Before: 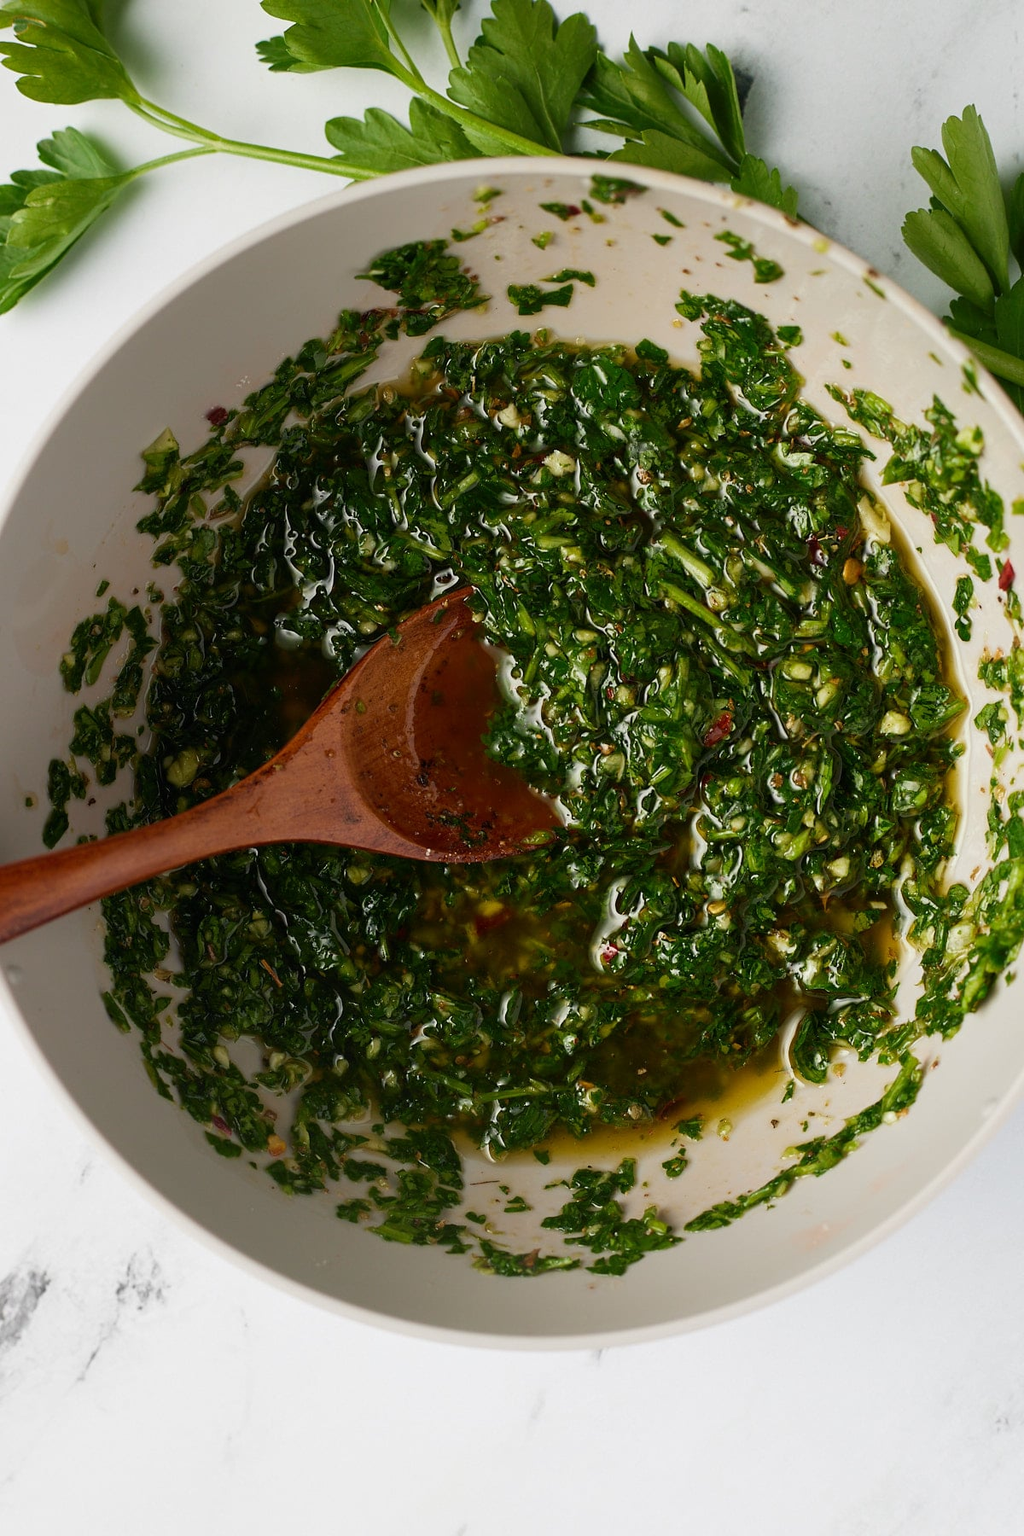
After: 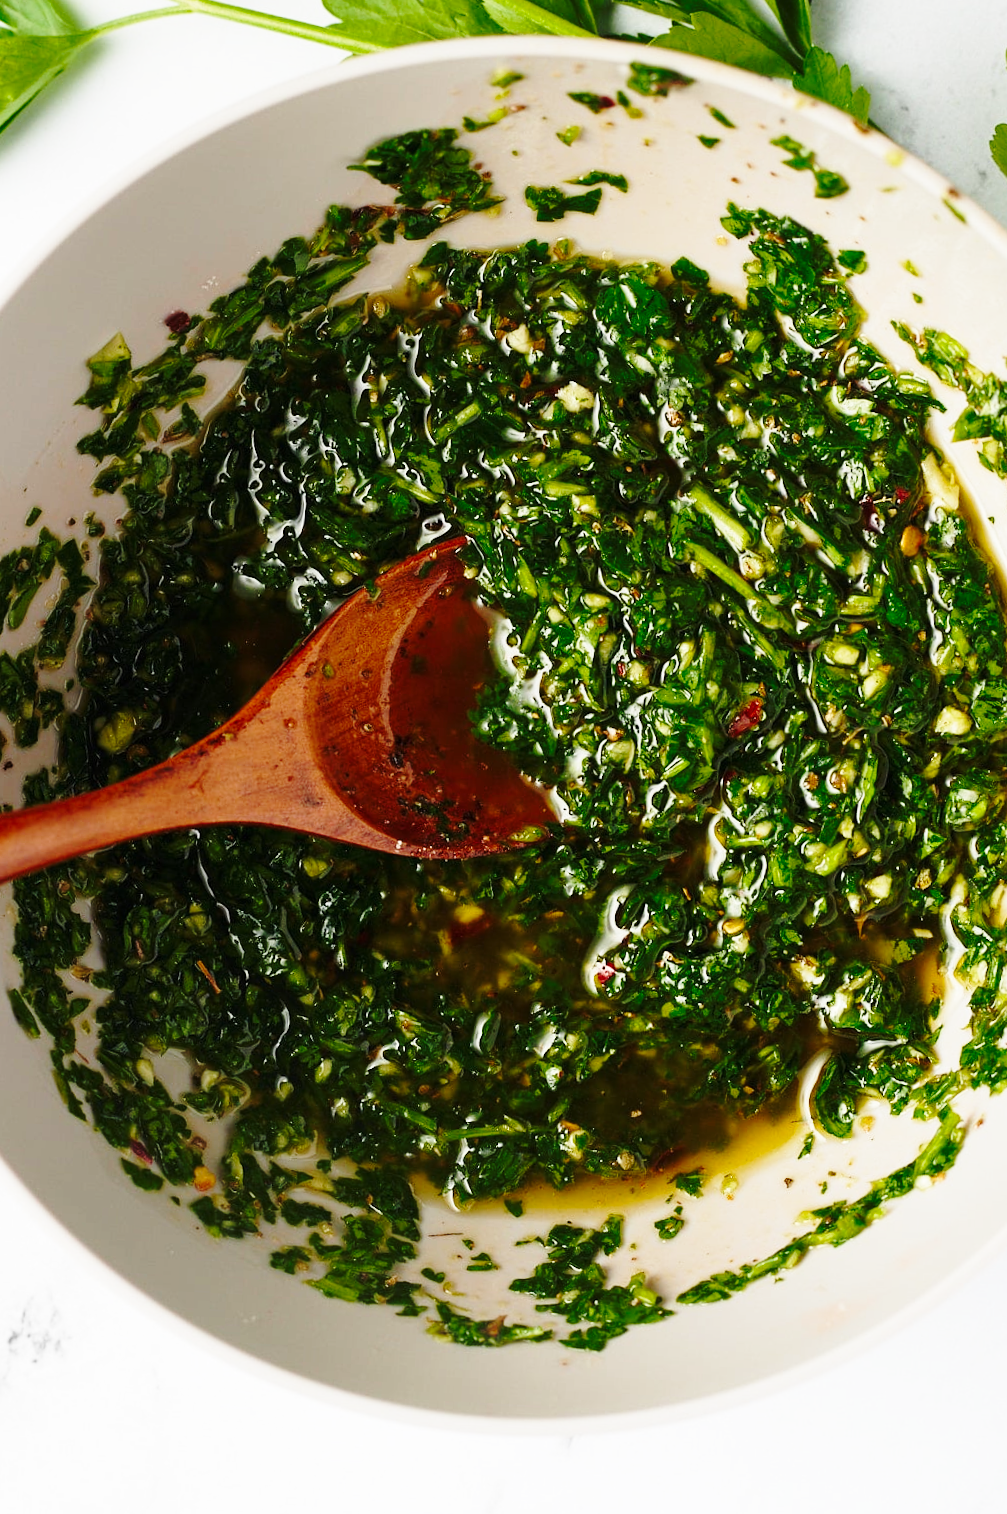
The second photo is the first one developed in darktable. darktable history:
crop and rotate: angle -2.89°, left 5.079%, top 5.209%, right 4.752%, bottom 4.402%
base curve: curves: ch0 [(0, 0) (0.032, 0.037) (0.105, 0.228) (0.435, 0.76) (0.856, 0.983) (1, 1)], preserve colors none
